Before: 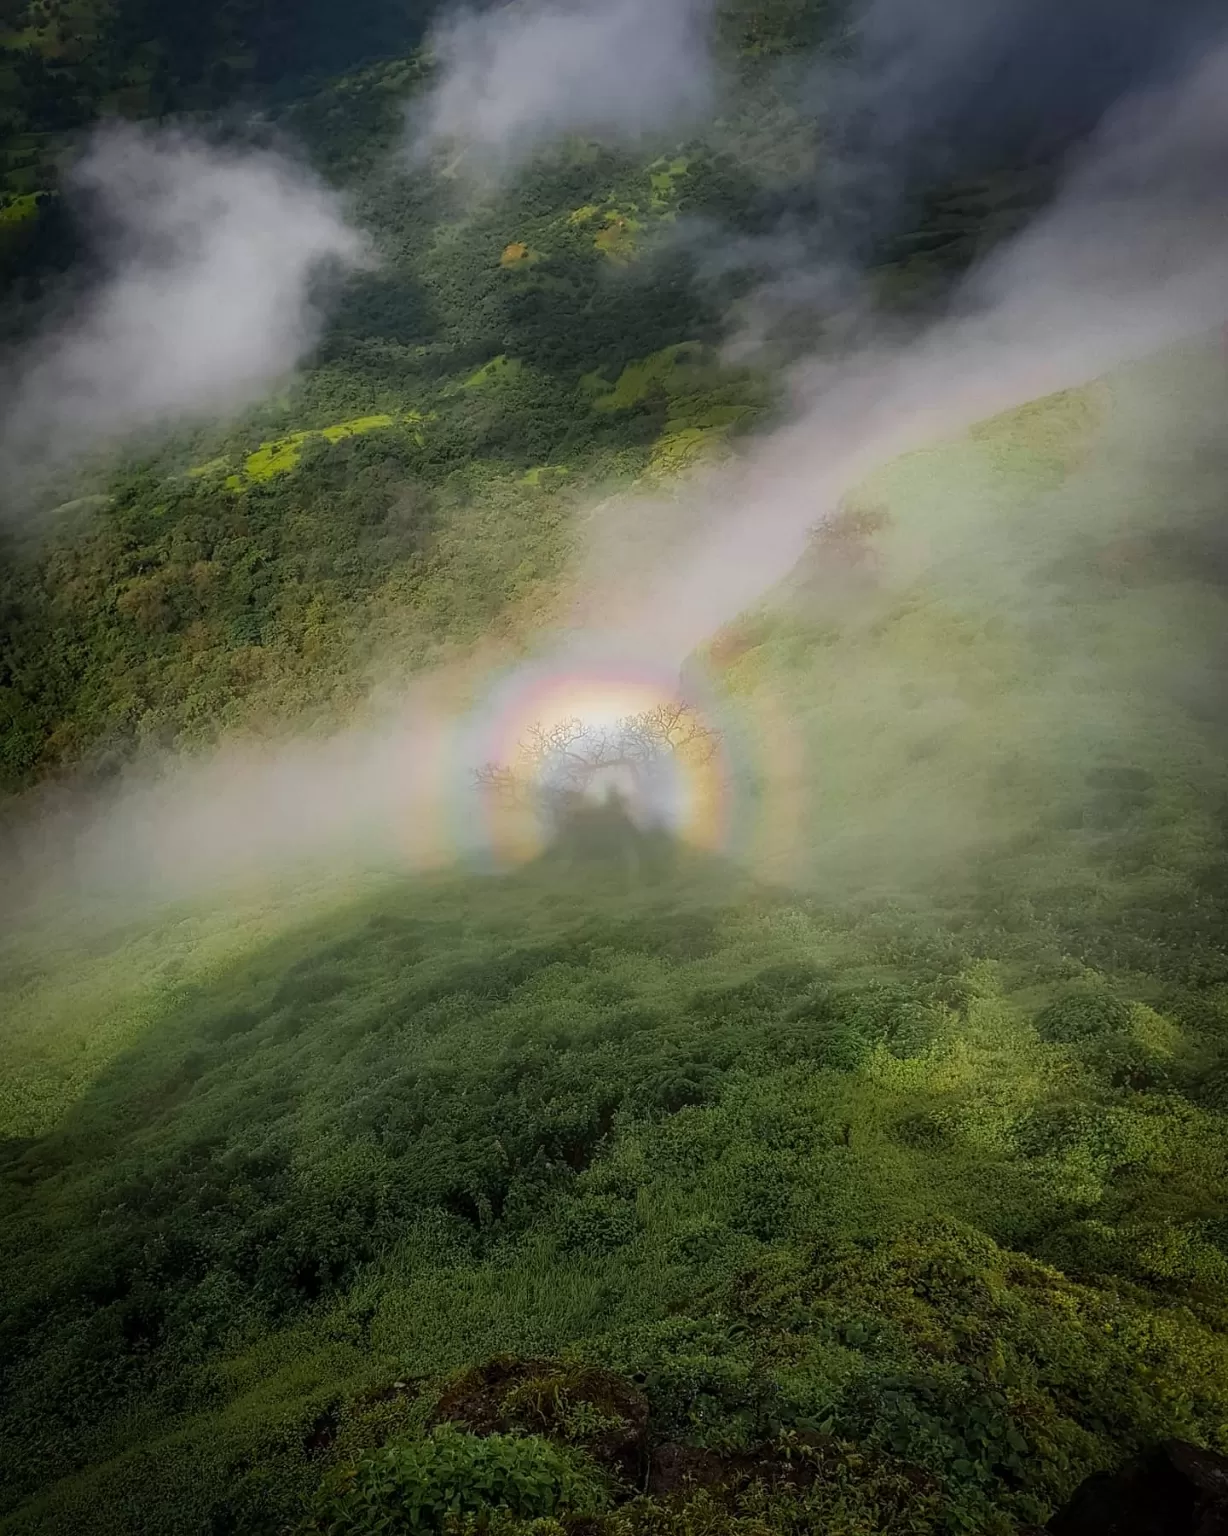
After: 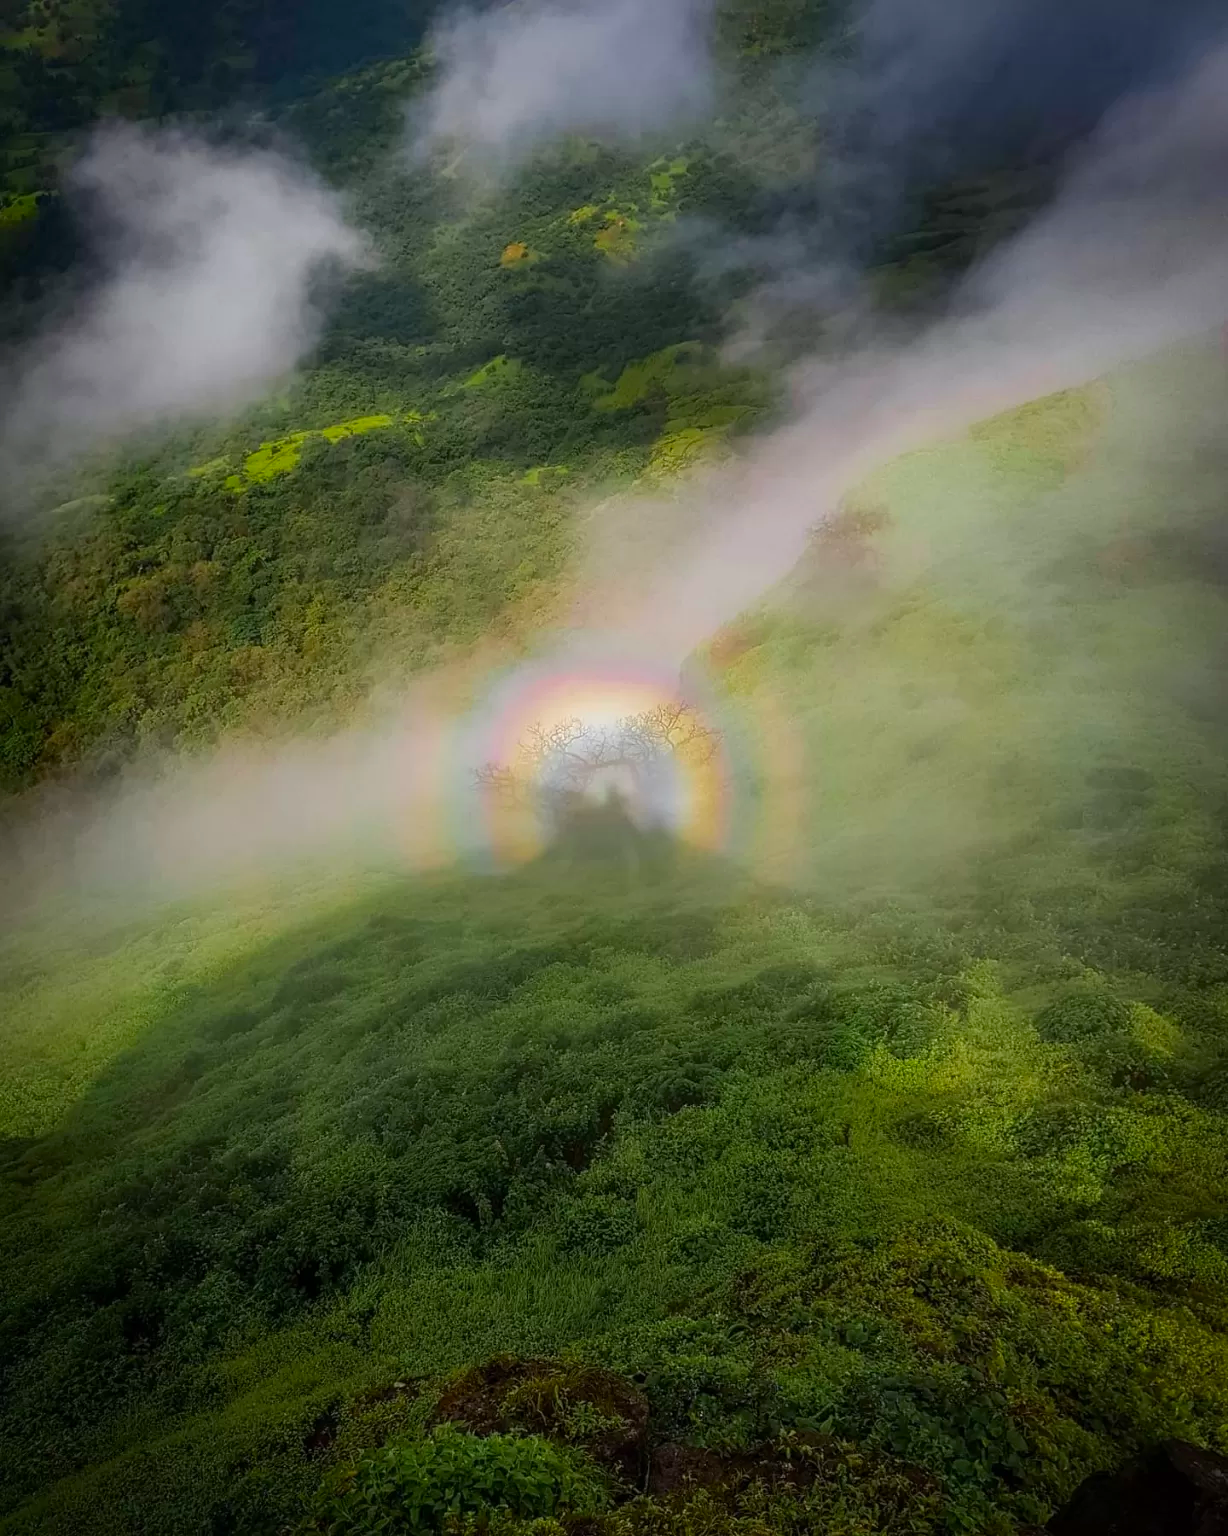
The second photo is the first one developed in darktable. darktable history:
color correction: highlights b* 0.064, saturation 1.35
